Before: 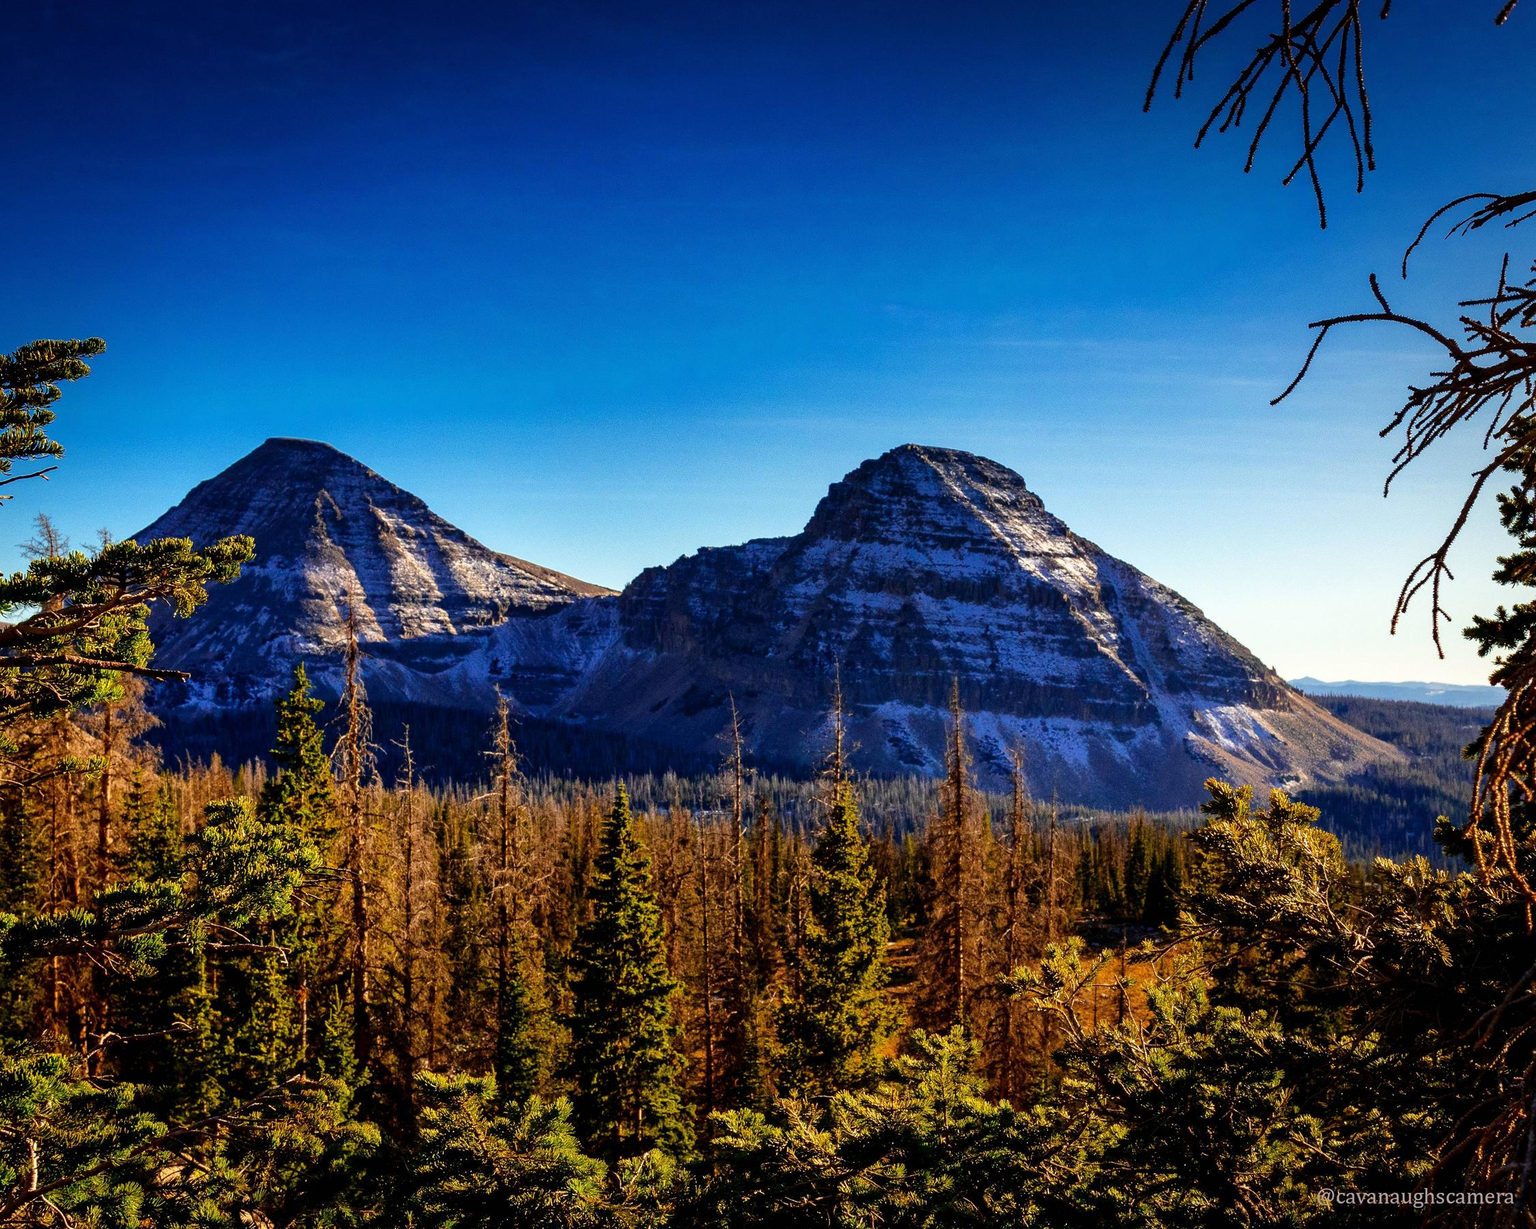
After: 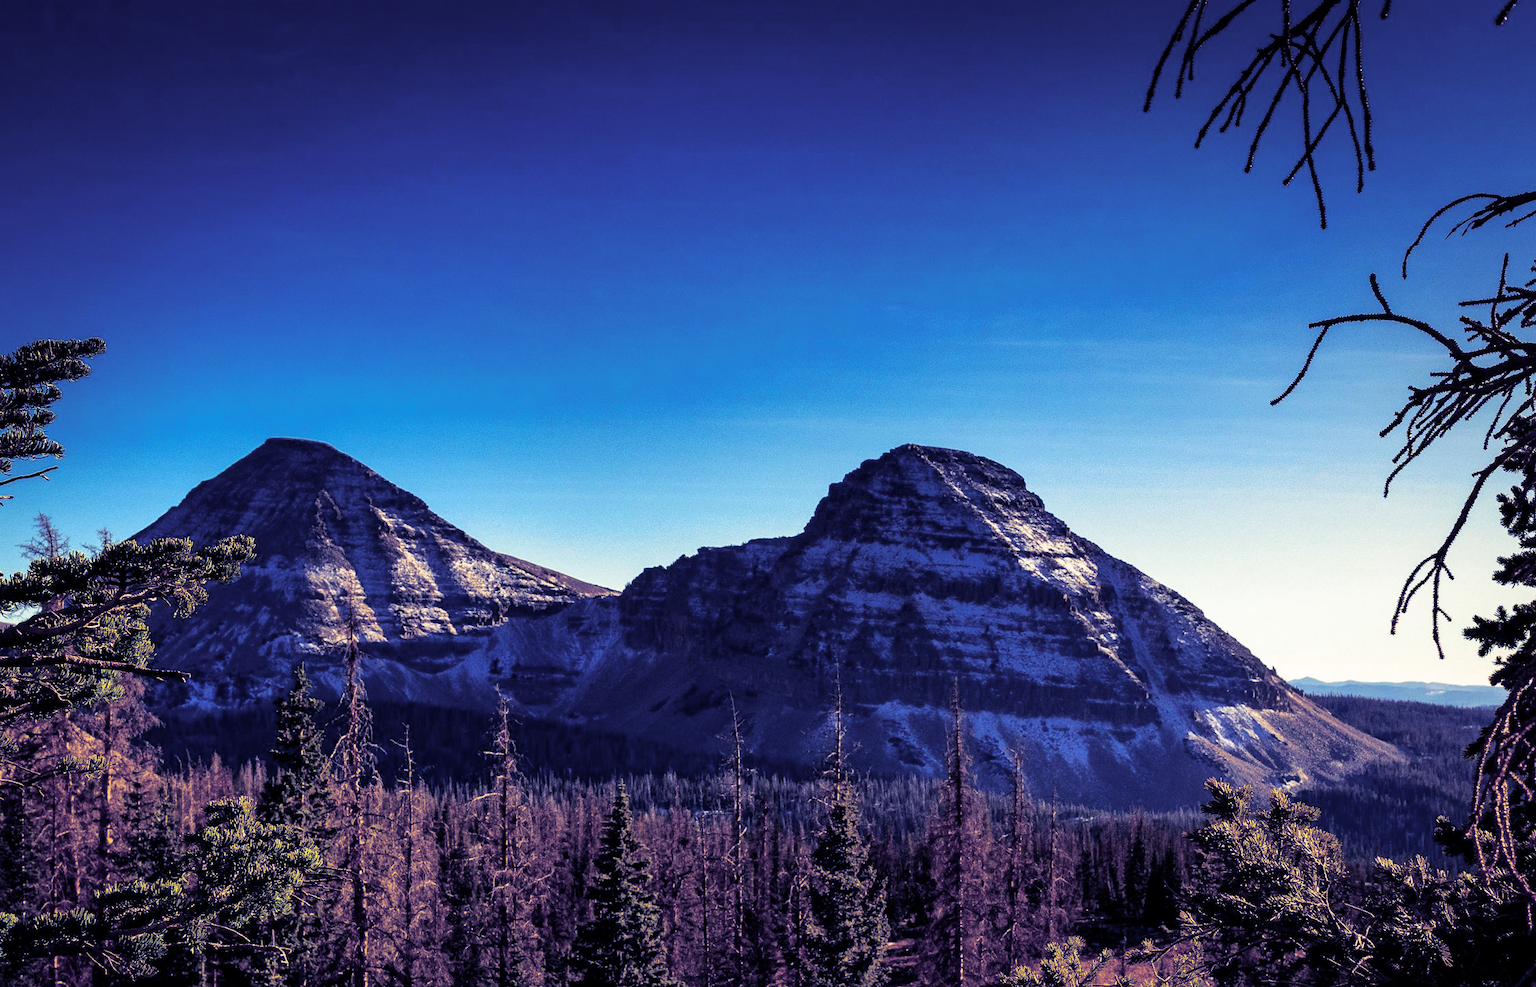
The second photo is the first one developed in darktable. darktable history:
crop: bottom 19.644%
tone equalizer: -8 EV -0.55 EV
split-toning: shadows › hue 242.67°, shadows › saturation 0.733, highlights › hue 45.33°, highlights › saturation 0.667, balance -53.304, compress 21.15%
